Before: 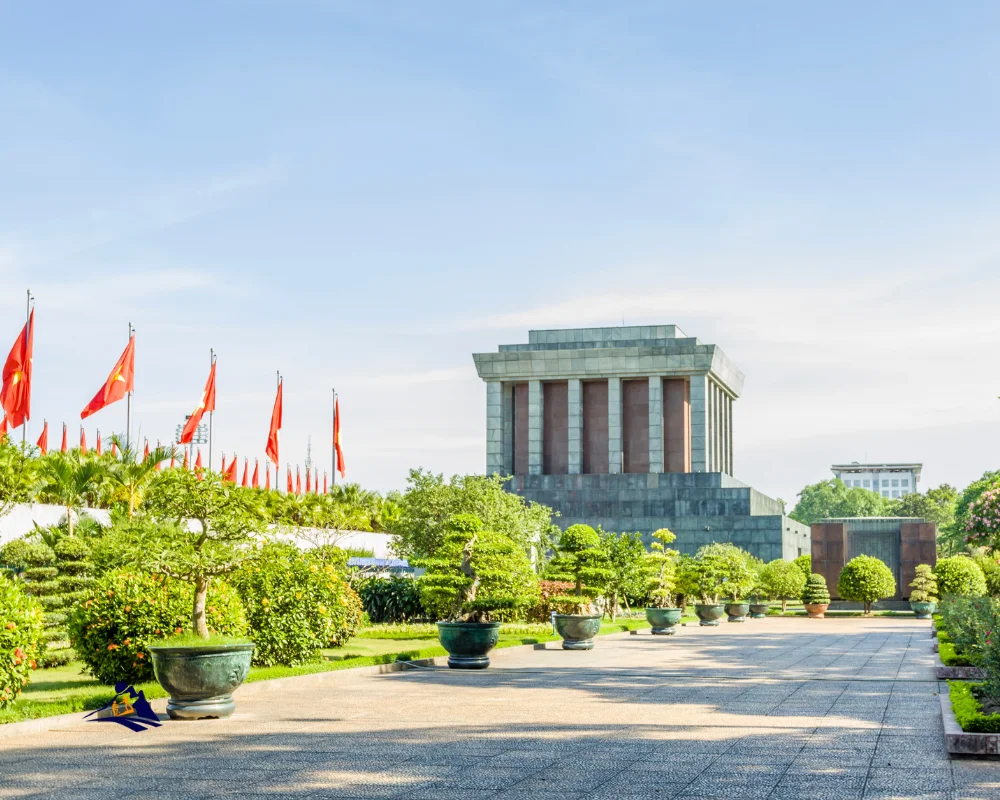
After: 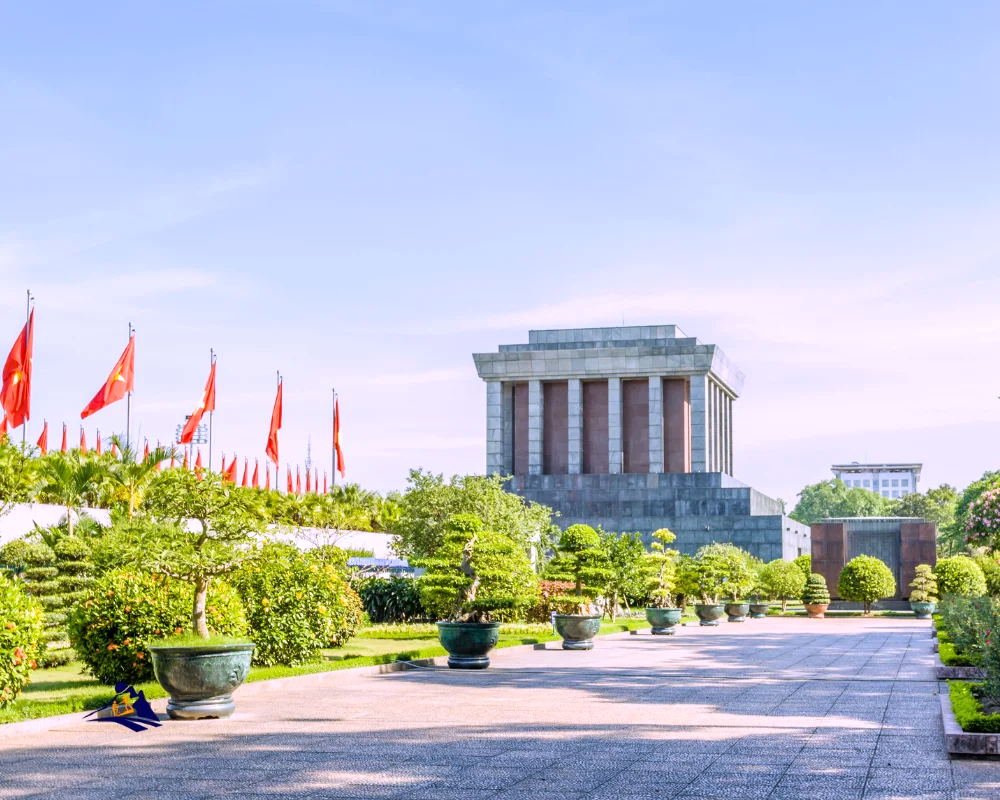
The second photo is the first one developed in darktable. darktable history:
white balance: red 1.042, blue 1.17
tone equalizer: on, module defaults
